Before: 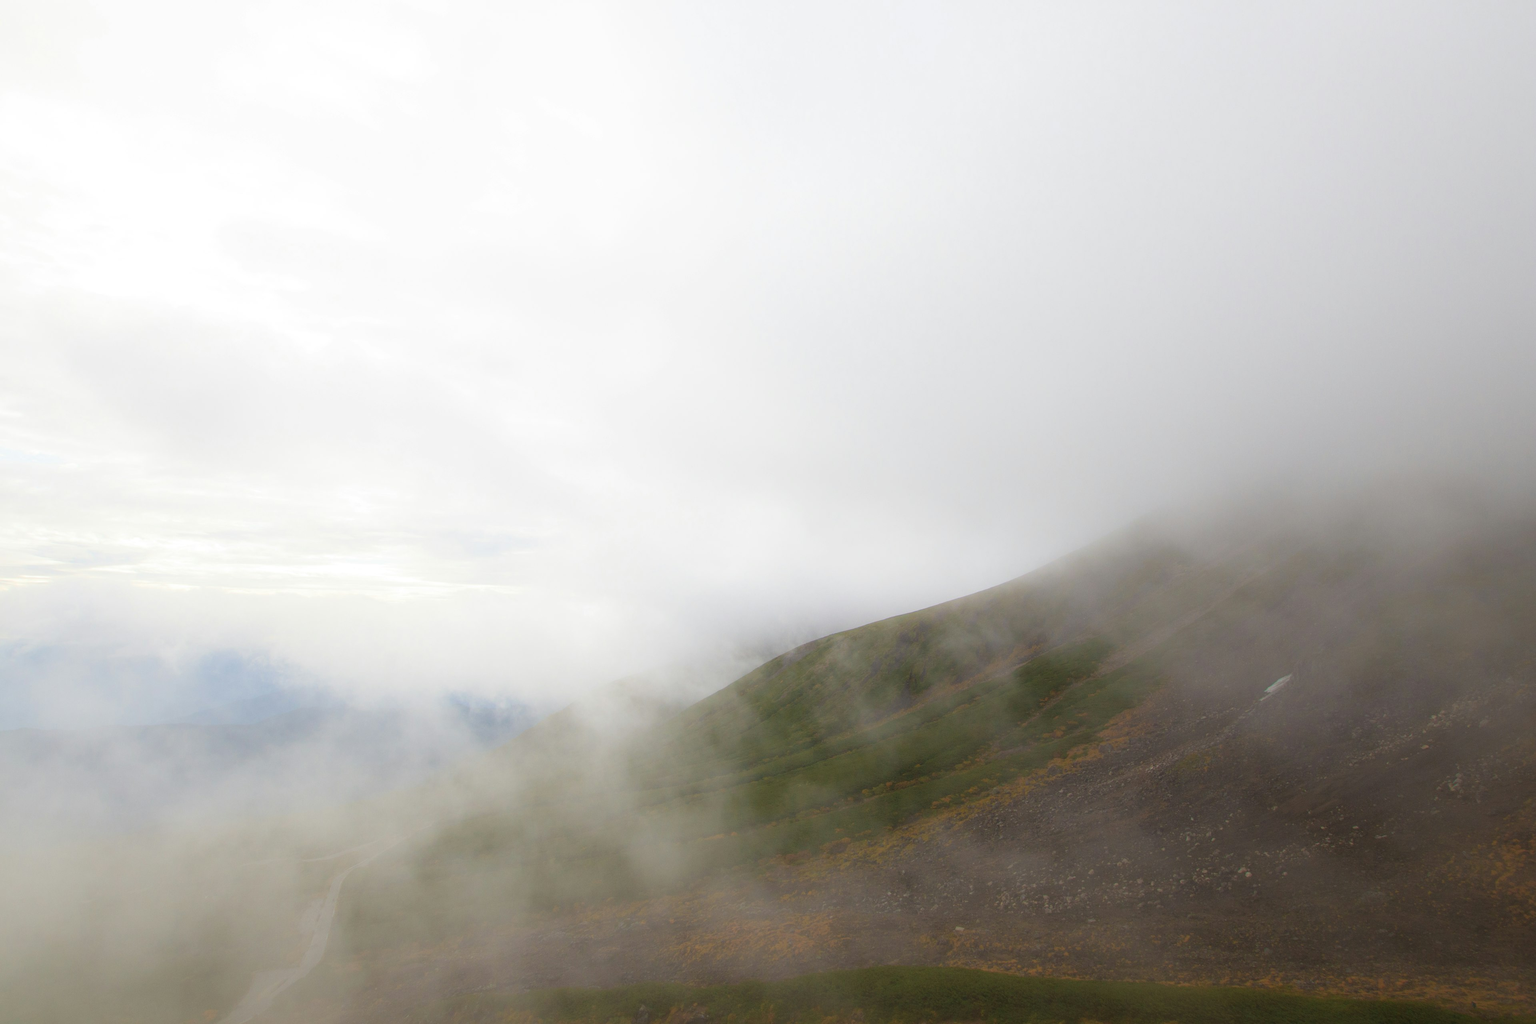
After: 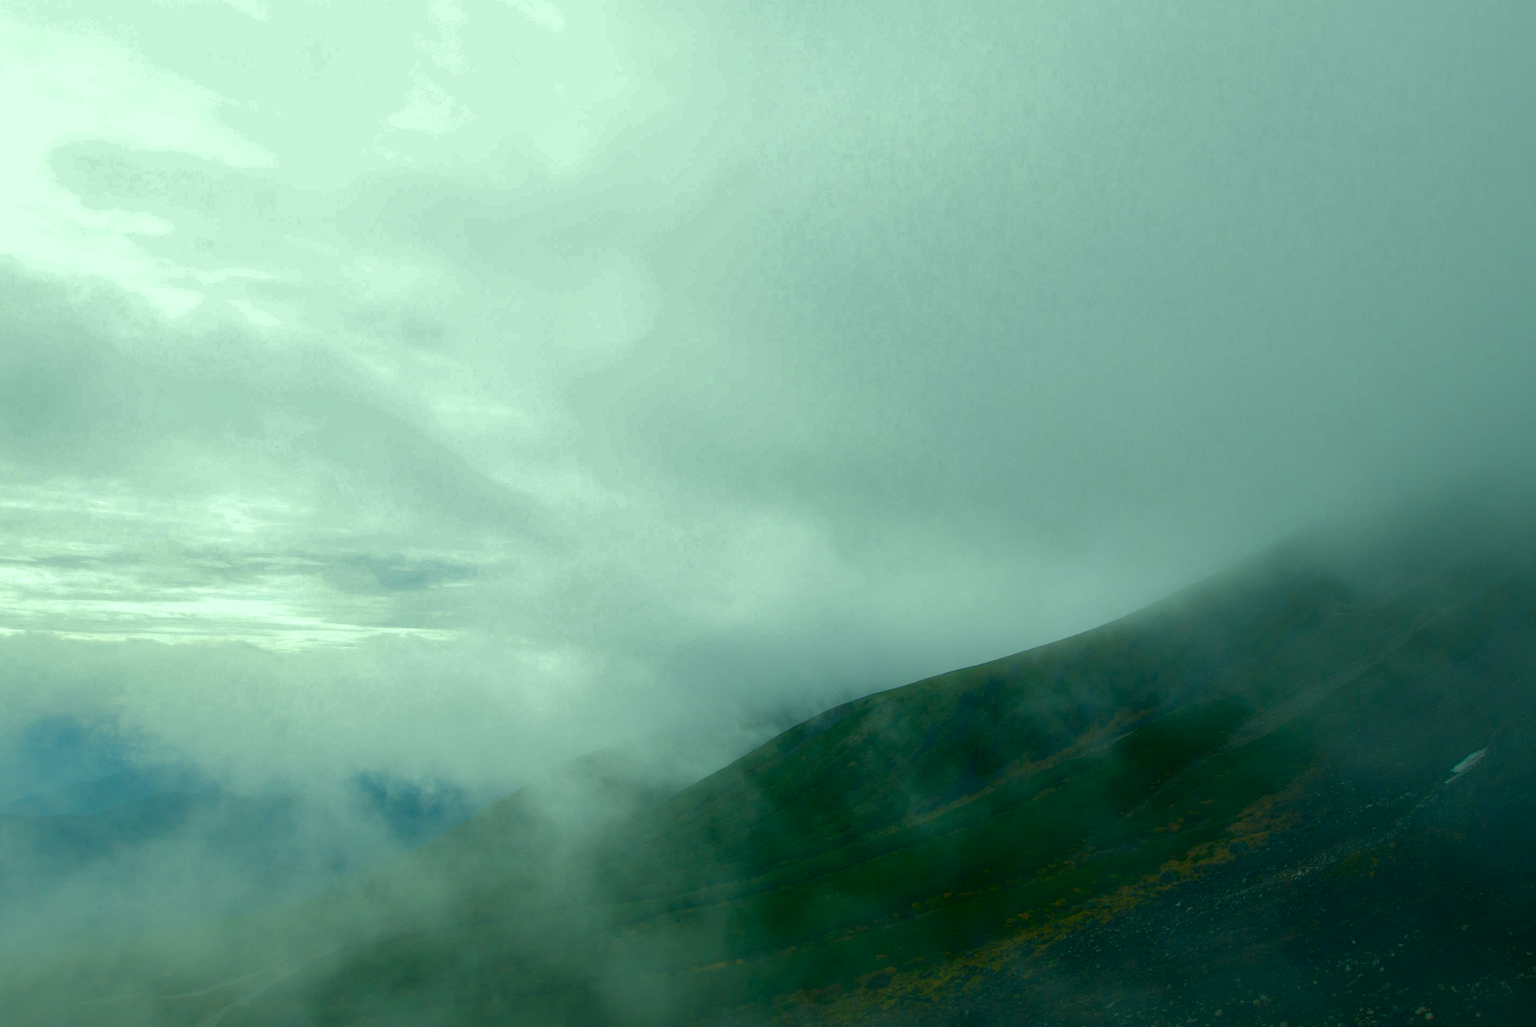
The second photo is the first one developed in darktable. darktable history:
contrast brightness saturation: brightness -0.518
color correction: highlights a* -19.61, highlights b* 9.8, shadows a* -21.08, shadows b* -10.31
shadows and highlights: shadows 39.59, highlights -59.96
crop and rotate: left 11.836%, top 11.331%, right 13.482%, bottom 13.738%
